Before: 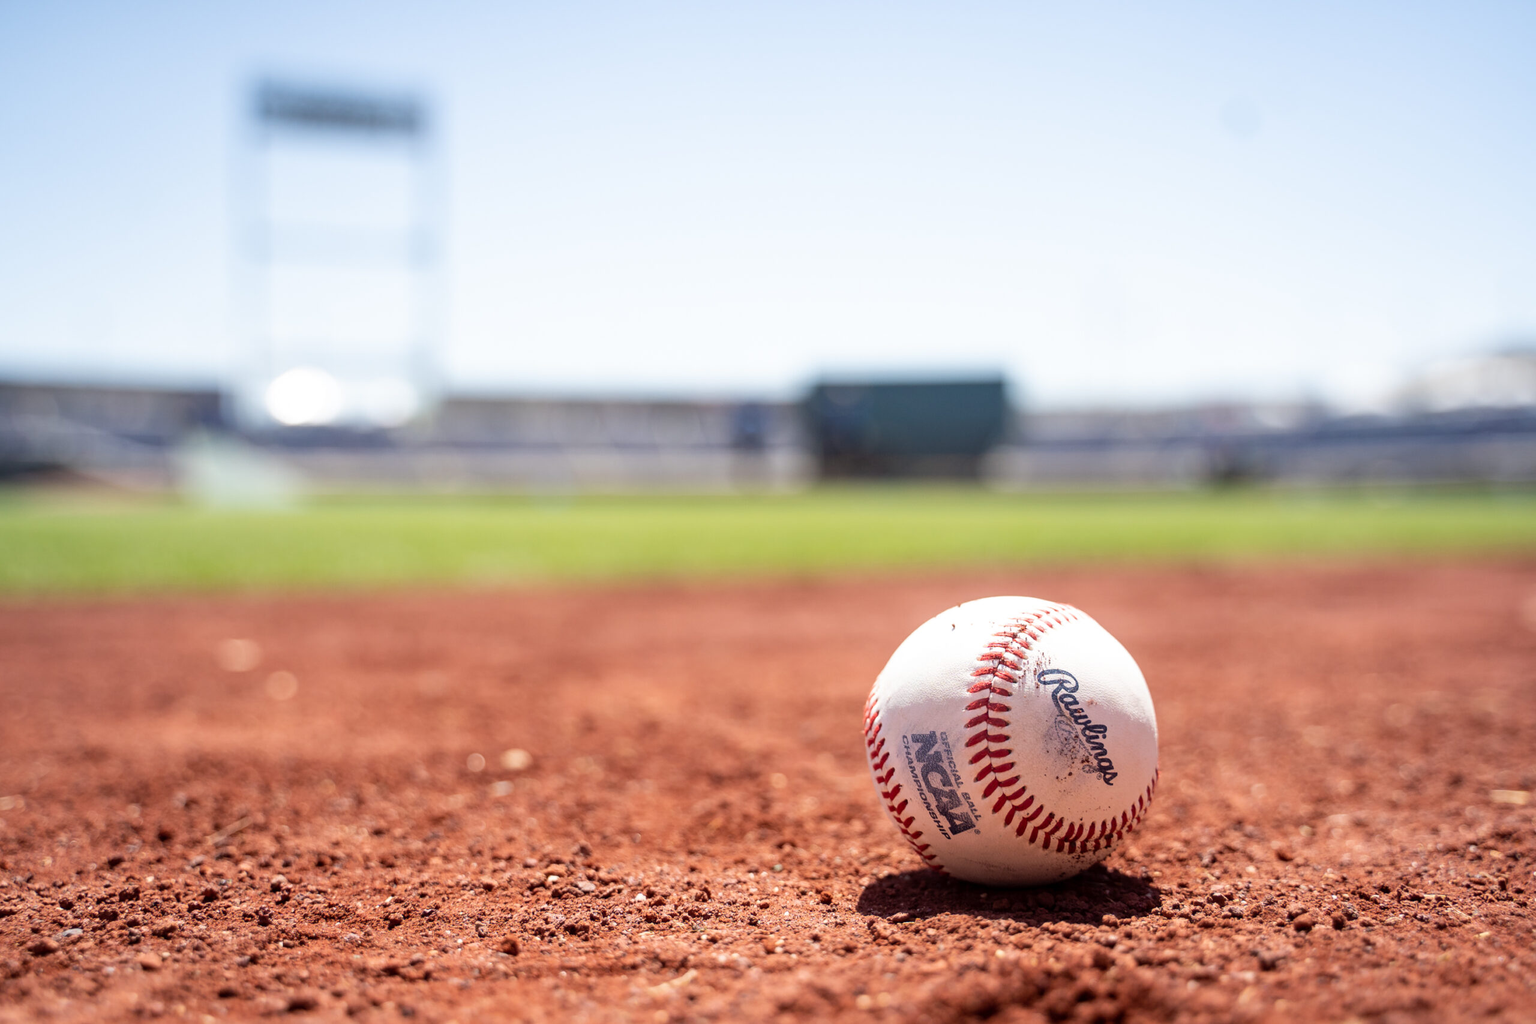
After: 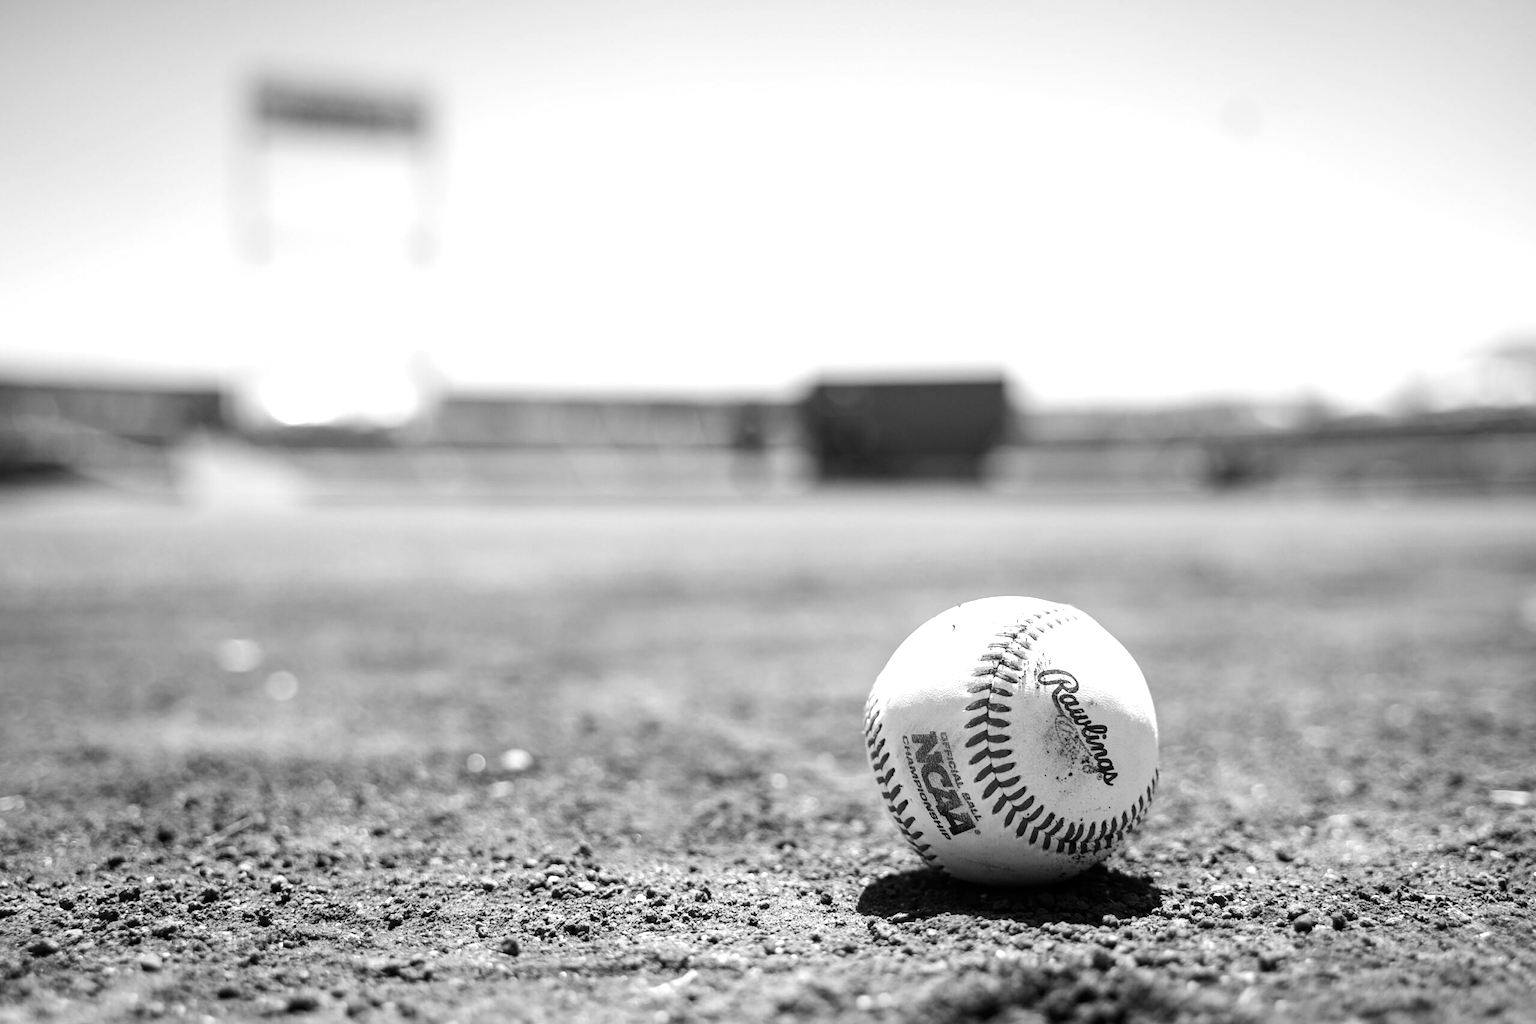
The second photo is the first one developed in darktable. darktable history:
monochrome: a 26.22, b 42.67, size 0.8
tone equalizer: -8 EV -0.75 EV, -7 EV -0.7 EV, -6 EV -0.6 EV, -5 EV -0.4 EV, -3 EV 0.4 EV, -2 EV 0.6 EV, -1 EV 0.7 EV, +0 EV 0.75 EV, edges refinement/feathering 500, mask exposure compensation -1.57 EV, preserve details no
